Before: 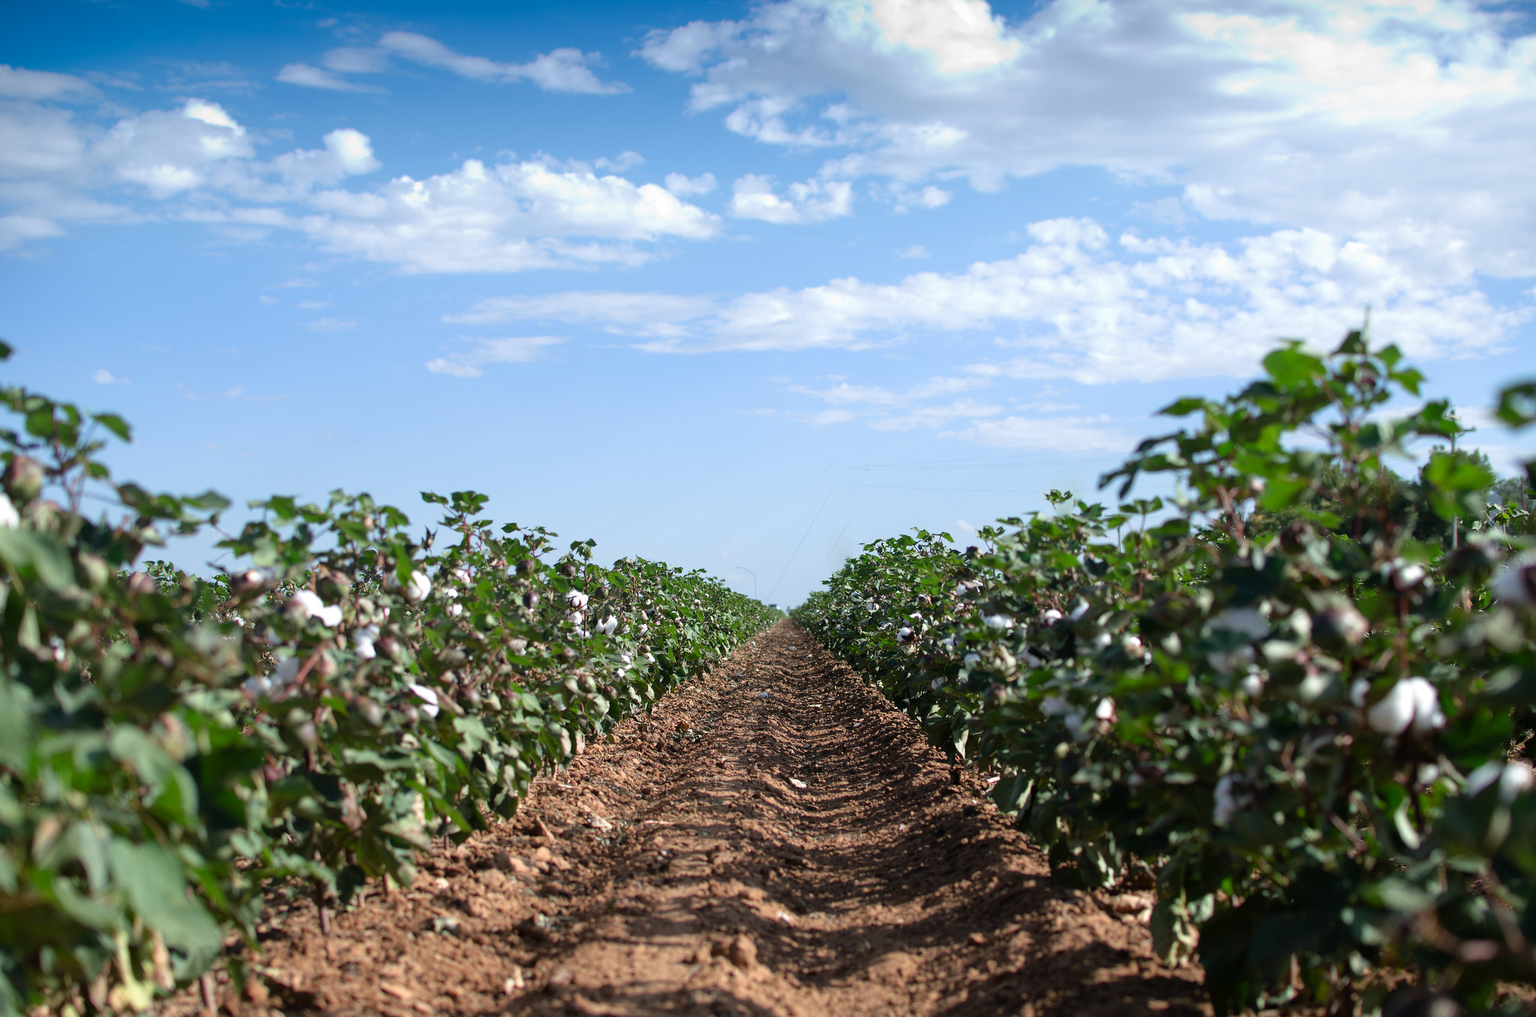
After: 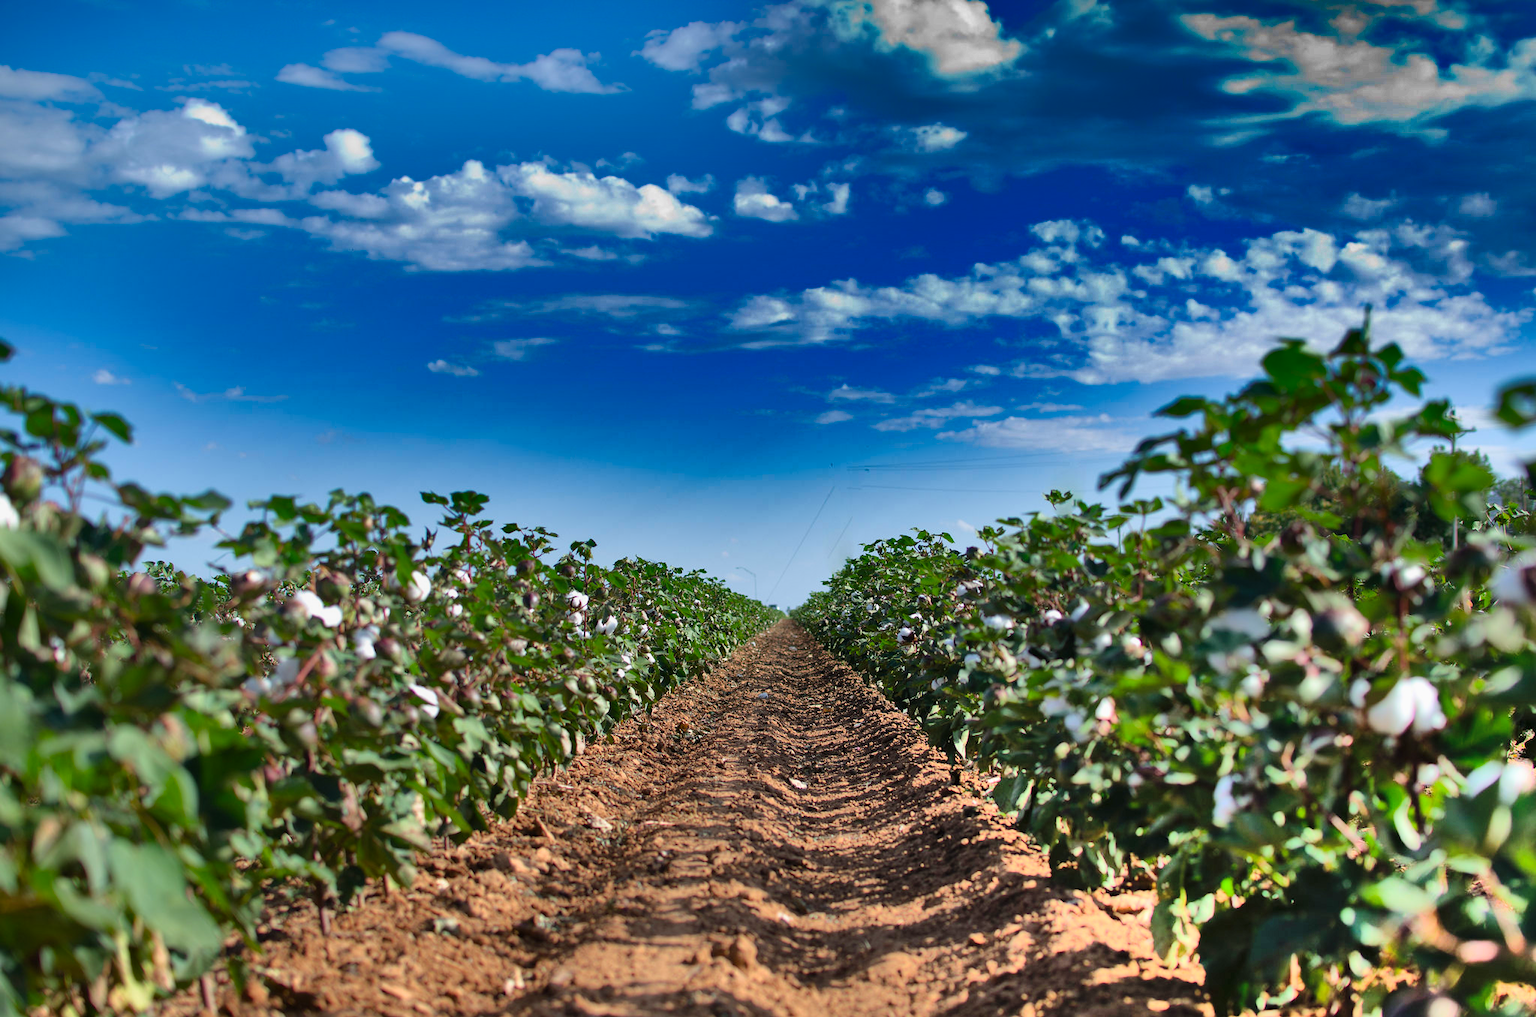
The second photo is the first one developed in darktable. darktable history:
shadows and highlights: radius 123.98, shadows 100, white point adjustment -3, highlights -100, highlights color adjustment 89.84%, soften with gaussian
color balance rgb: perceptual saturation grading › global saturation 20%, global vibrance 20%
